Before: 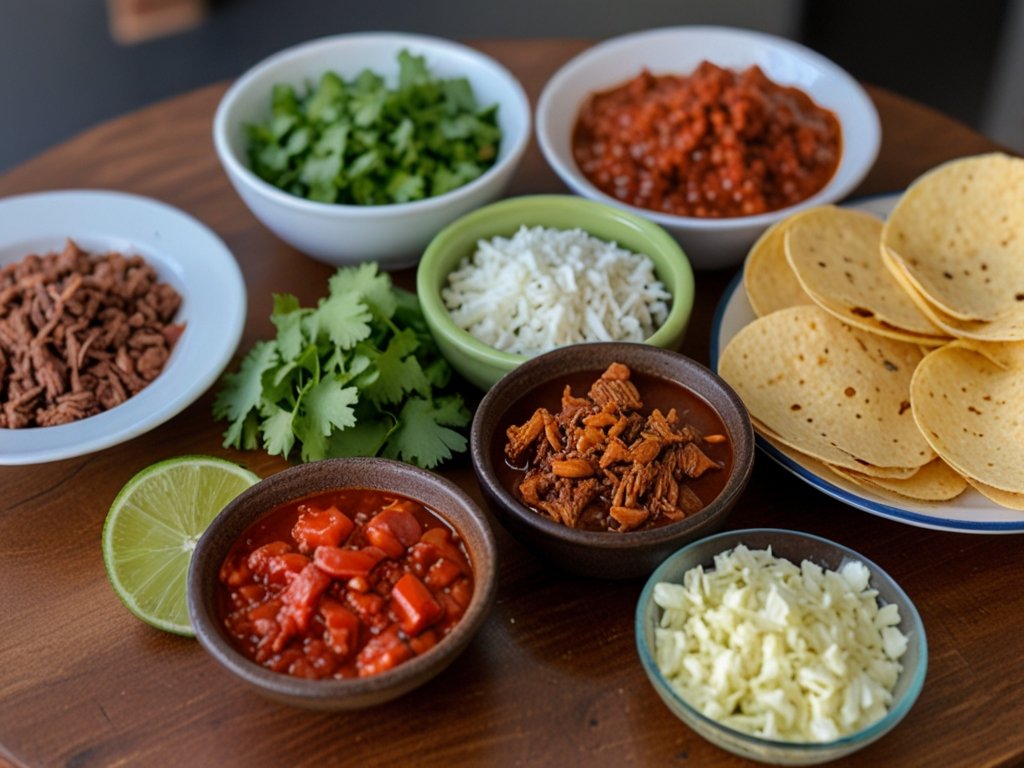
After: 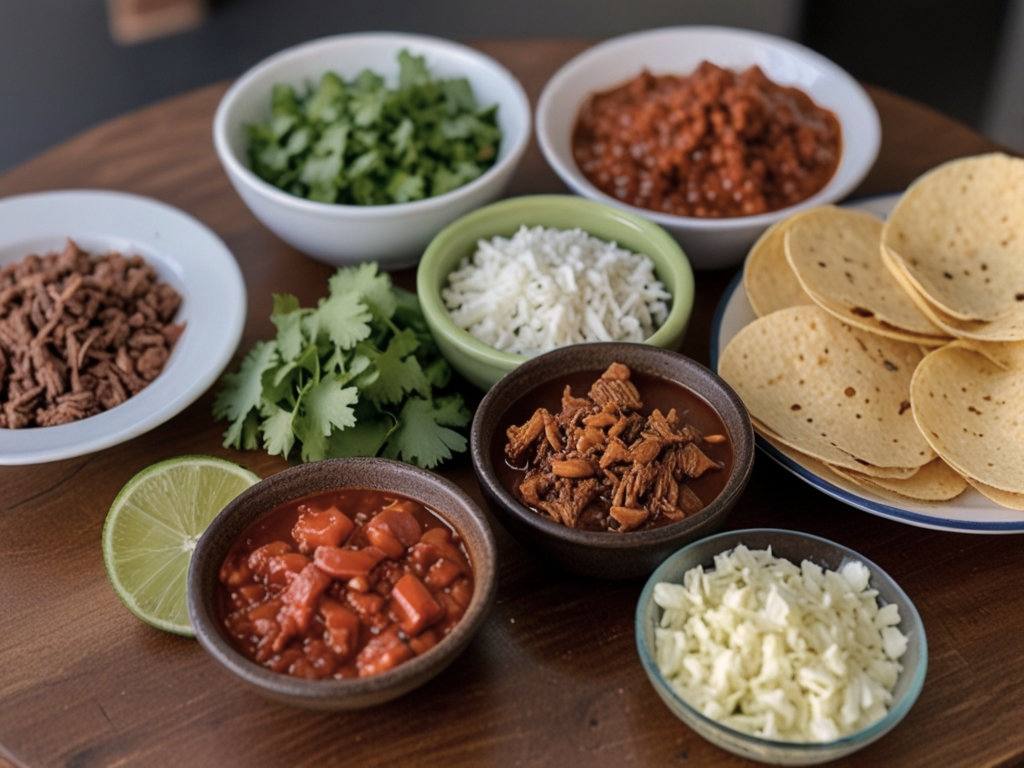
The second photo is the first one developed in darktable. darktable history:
shadows and highlights: shadows 22.7, highlights -48.71, soften with gaussian
color correction: highlights a* 5.59, highlights b* 5.24, saturation 0.68
contrast brightness saturation: contrast 0.04, saturation 0.07
